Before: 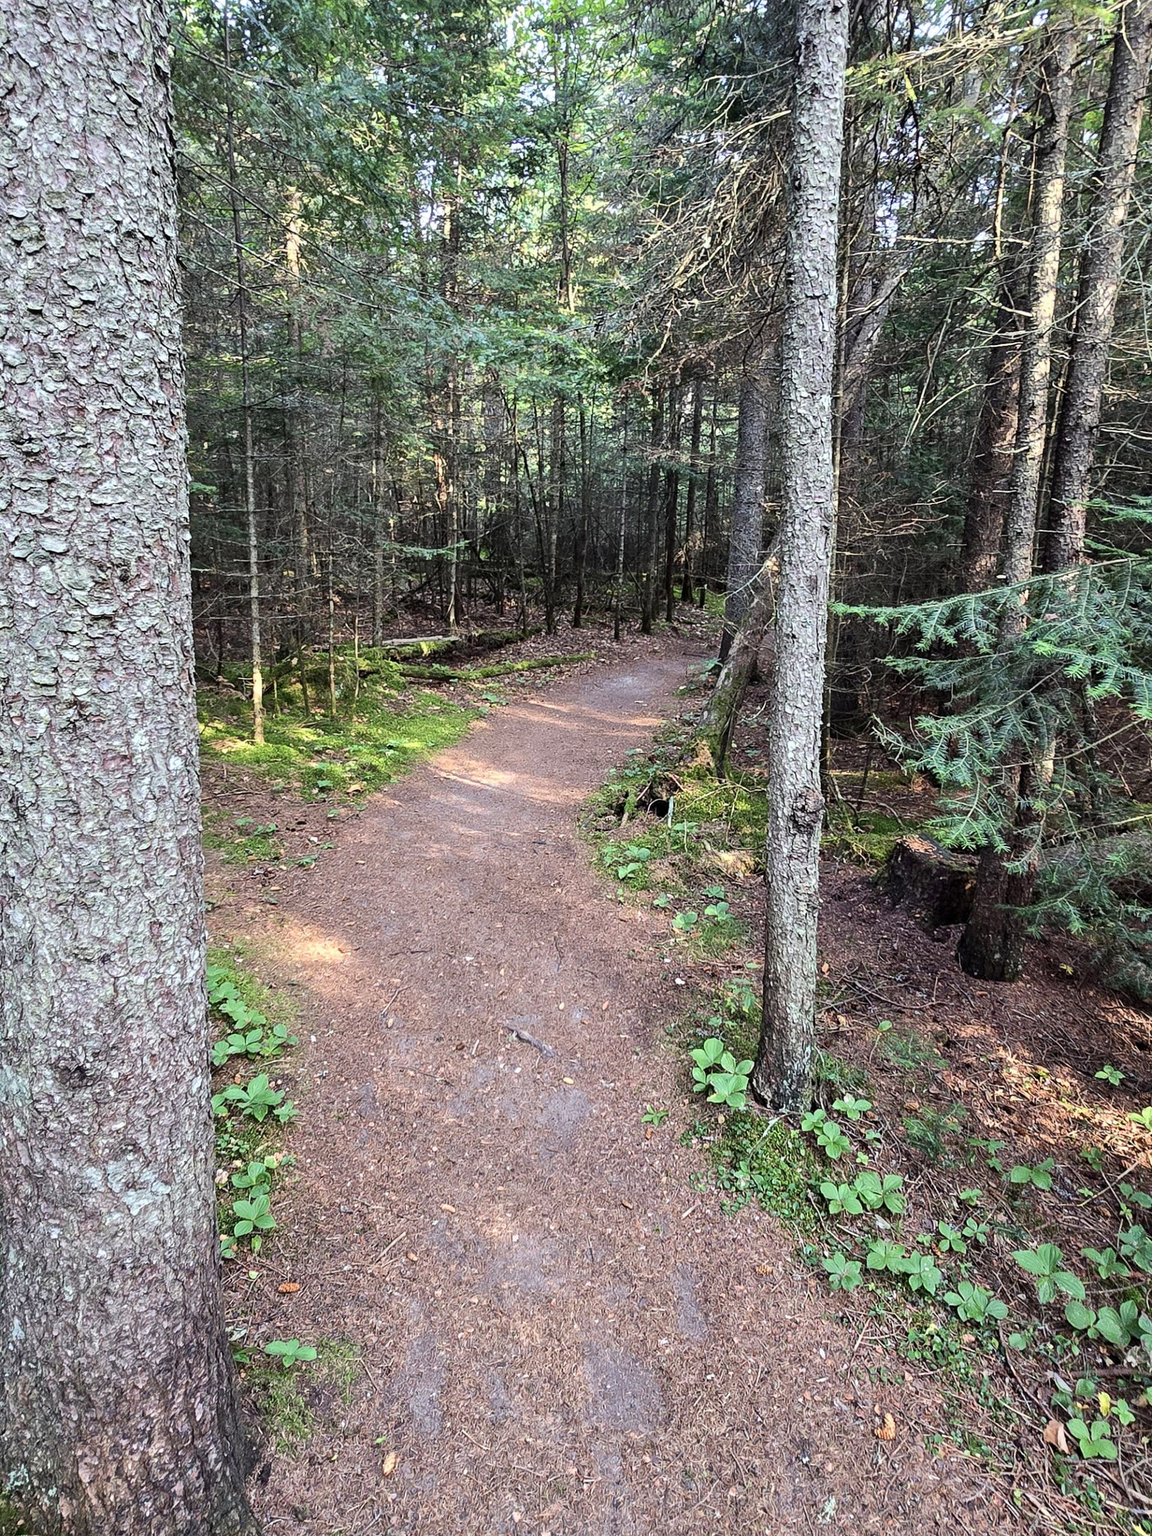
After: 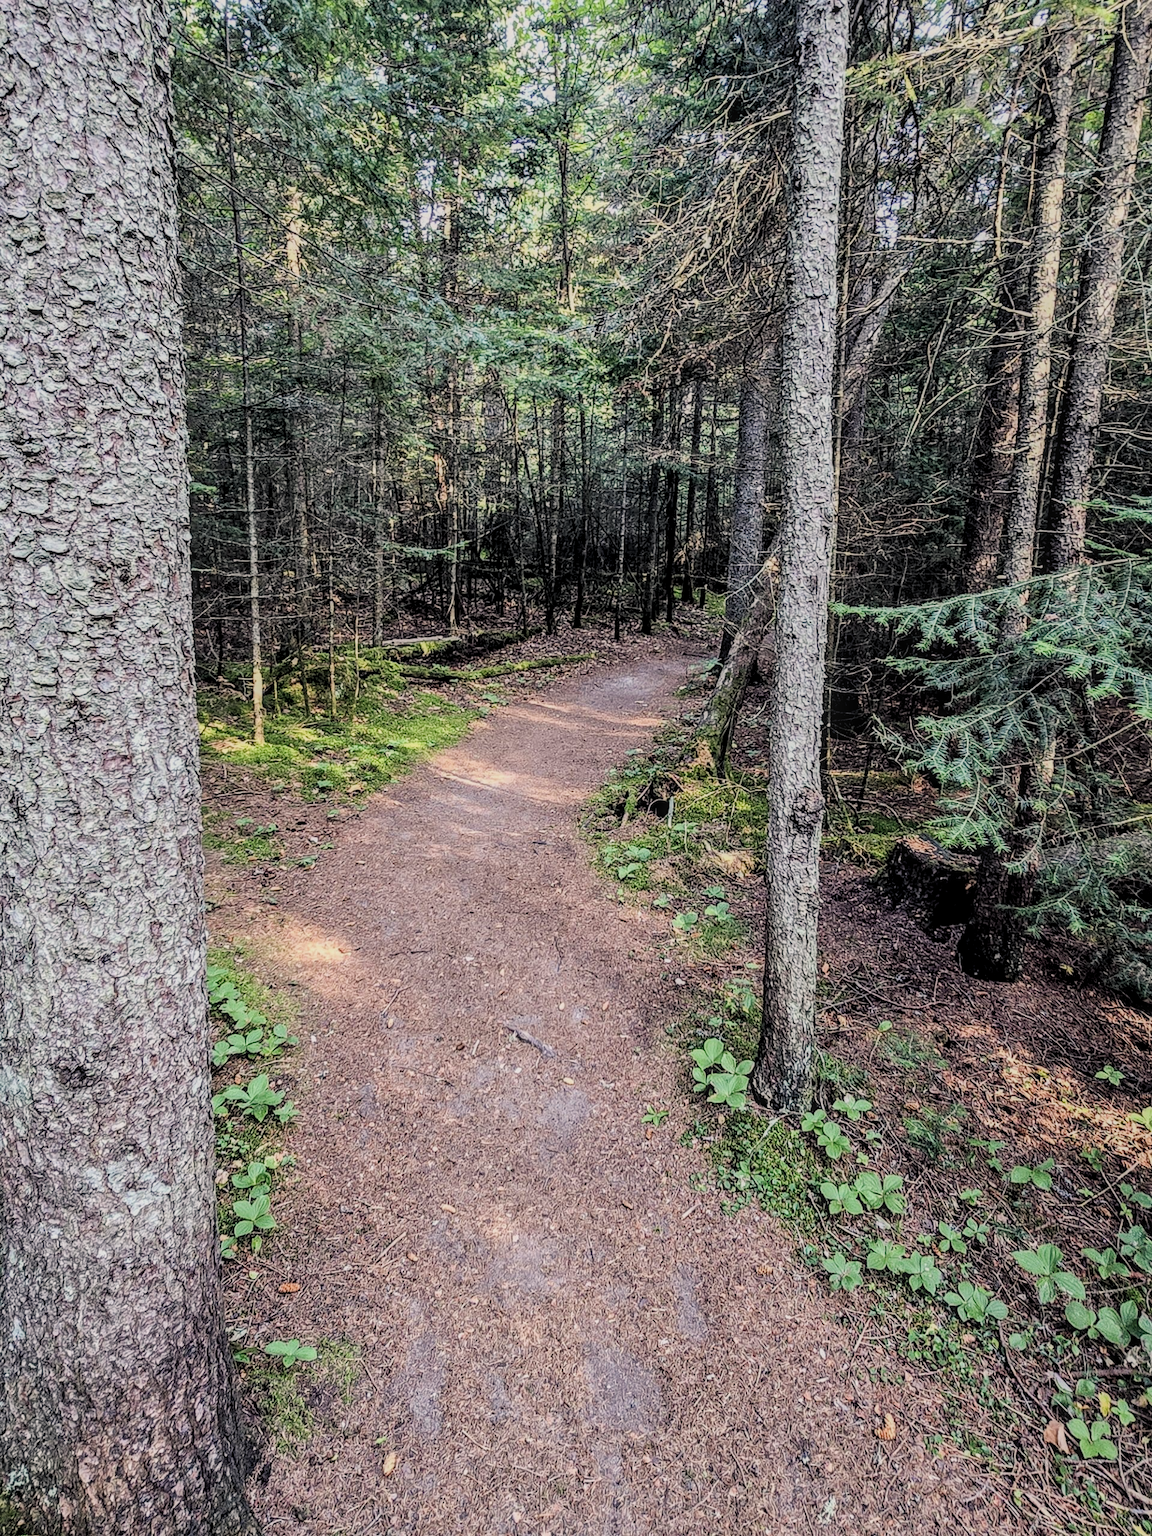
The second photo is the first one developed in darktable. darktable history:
local contrast: highlights 0%, shadows 0%, detail 133%
filmic rgb: black relative exposure -7.65 EV, white relative exposure 4.56 EV, hardness 3.61, contrast 1.05
levels: levels [0.031, 0.5, 0.969]
color balance rgb: shadows lift › hue 87.51°, highlights gain › chroma 1.62%, highlights gain › hue 55.1°, global offset › chroma 0.06%, global offset › hue 253.66°, linear chroma grading › global chroma 0.5%
